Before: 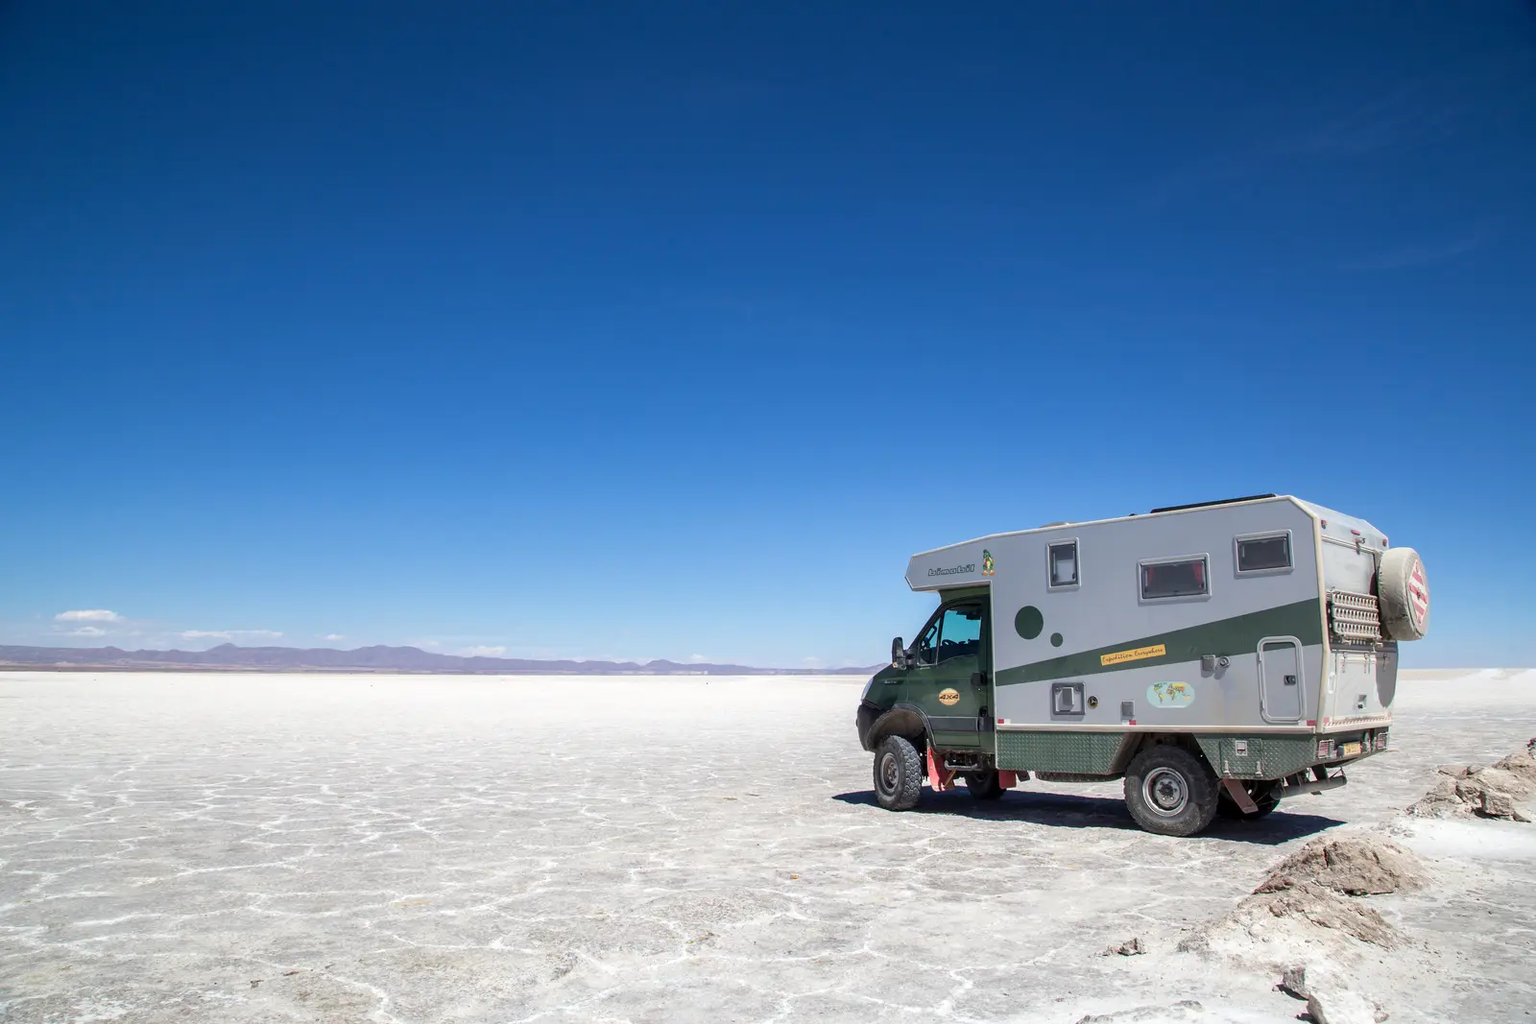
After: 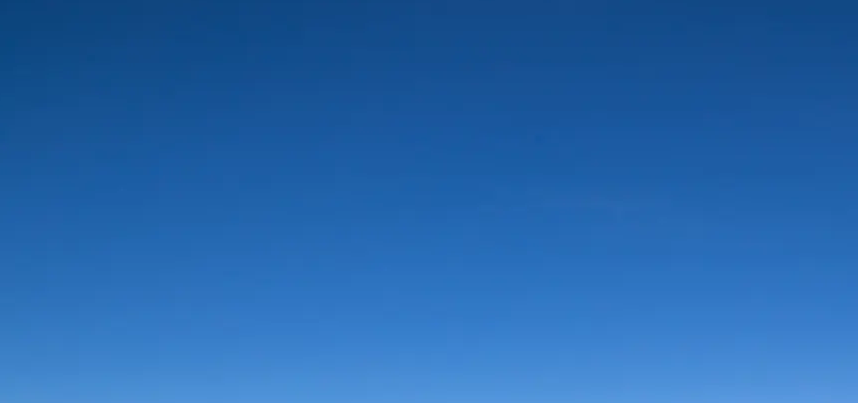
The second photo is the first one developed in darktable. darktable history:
sharpen: radius 2.584, amount 0.688
crop: left 10.121%, top 10.631%, right 36.218%, bottom 51.526%
